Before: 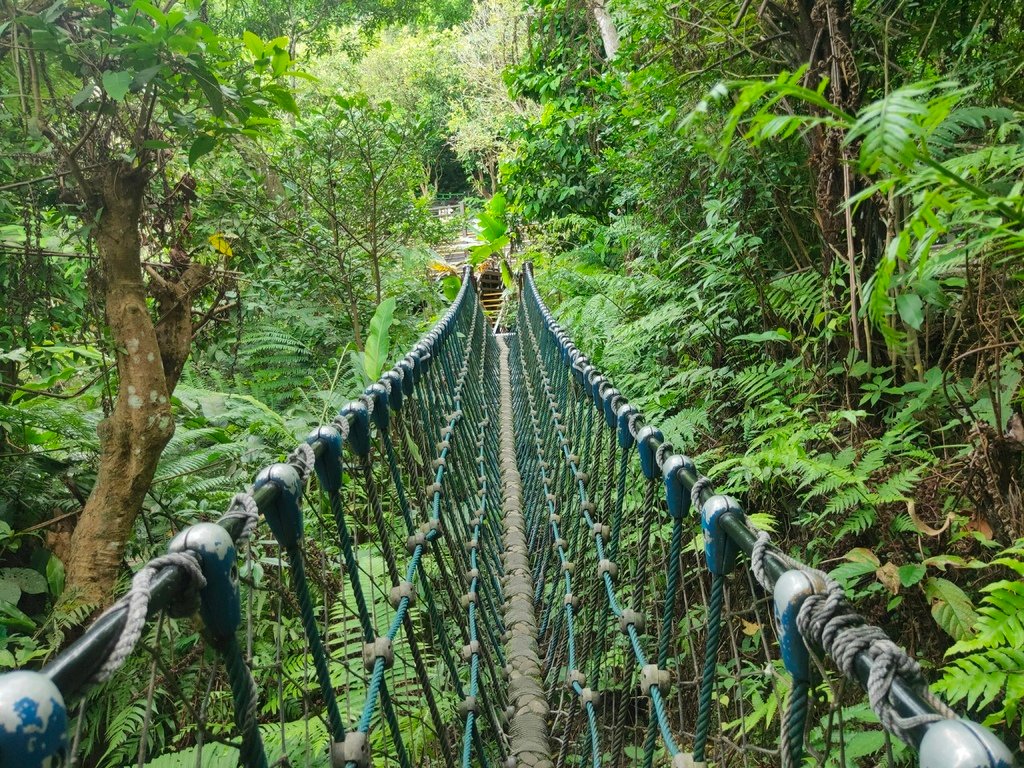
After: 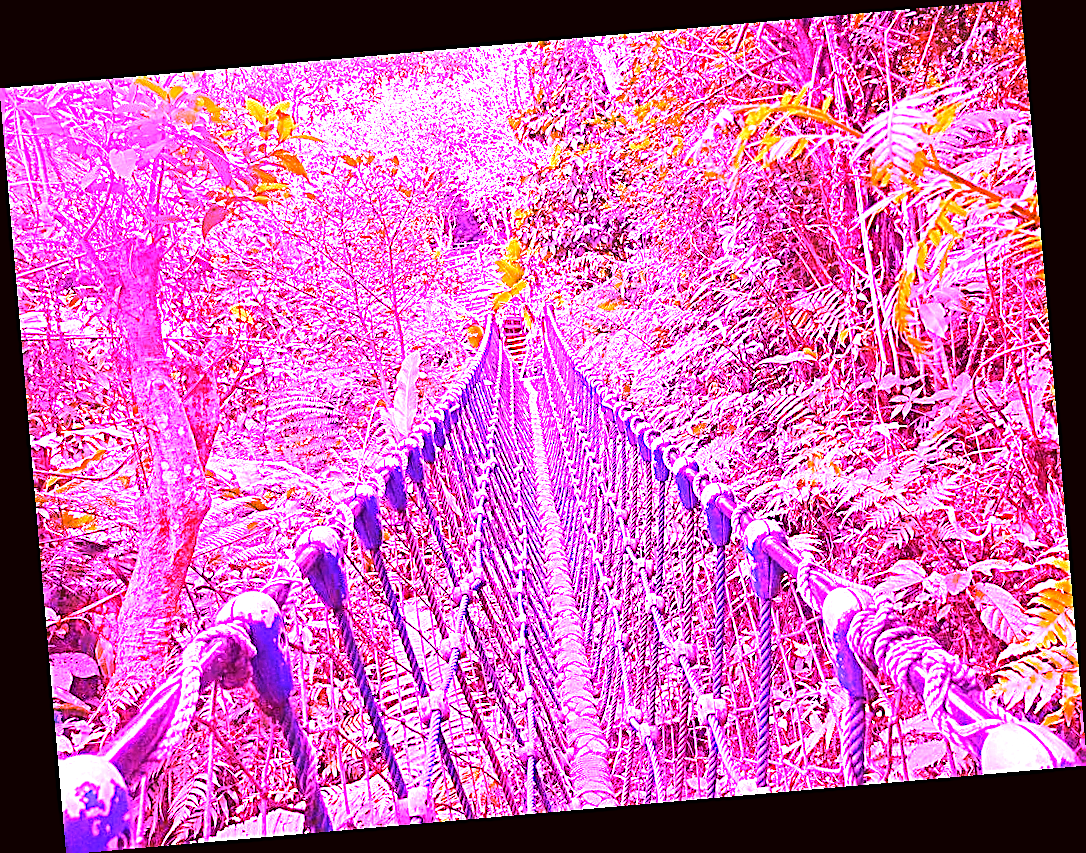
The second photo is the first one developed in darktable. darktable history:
rotate and perspective: rotation -4.98°, automatic cropping off
sharpen: on, module defaults
white balance: red 8, blue 8
color correction: highlights a* -1.43, highlights b* 10.12, shadows a* 0.395, shadows b* 19.35
